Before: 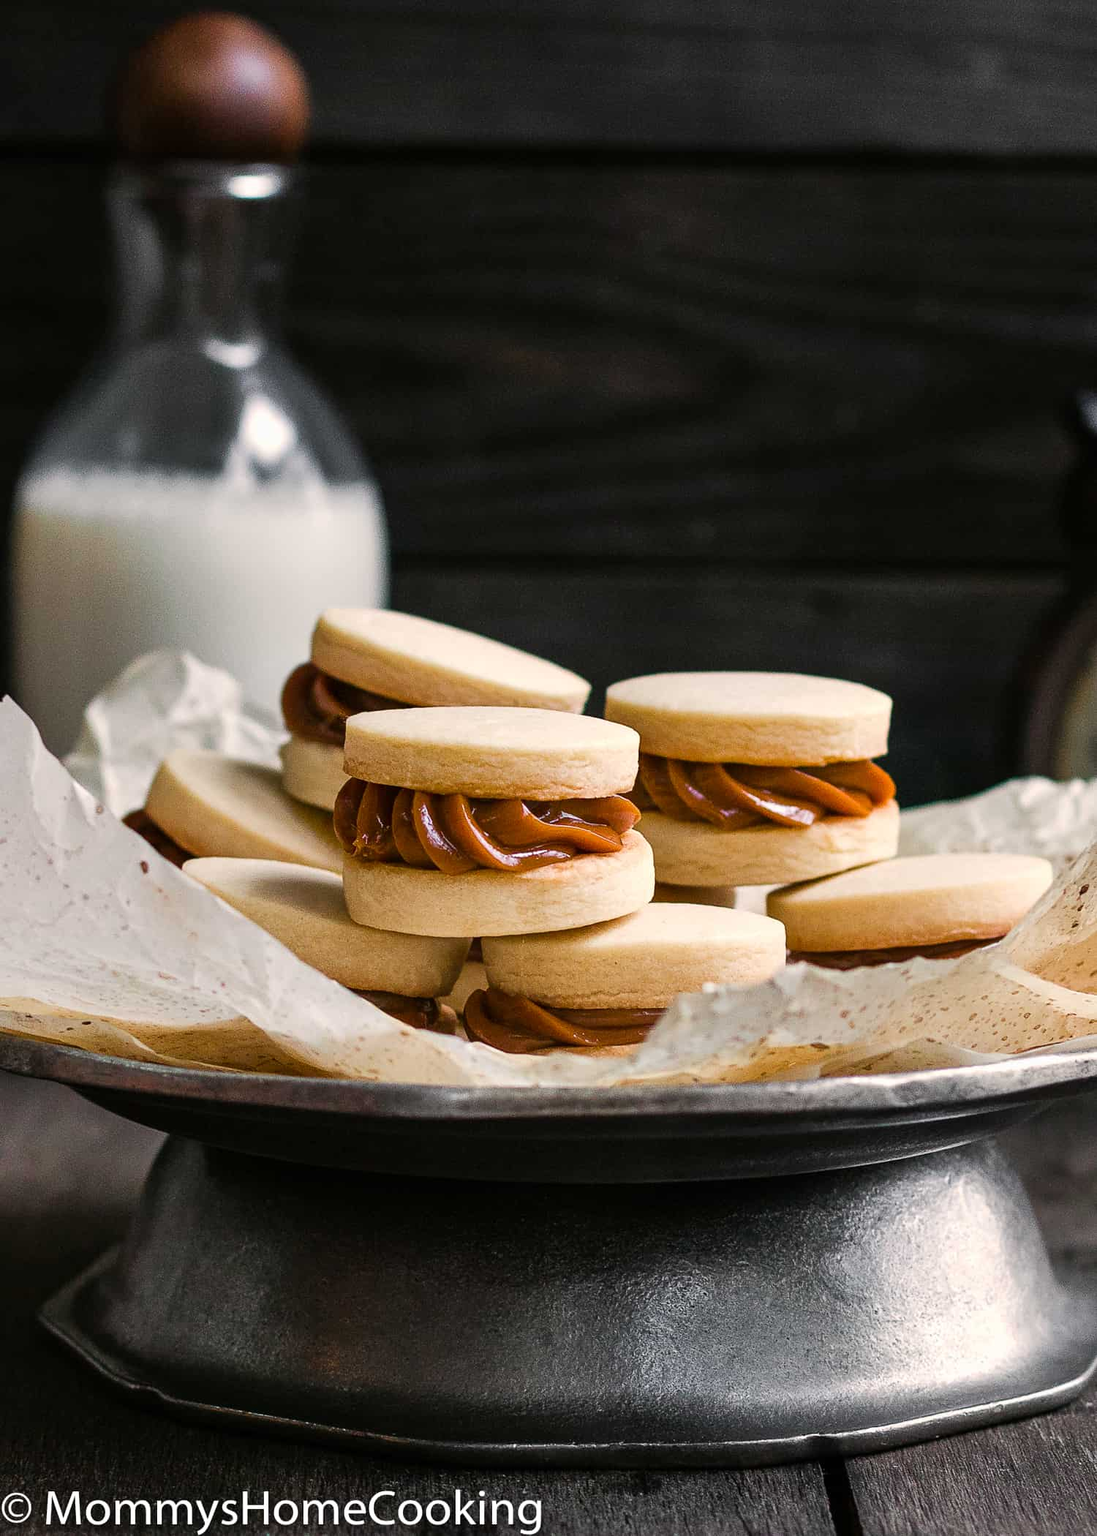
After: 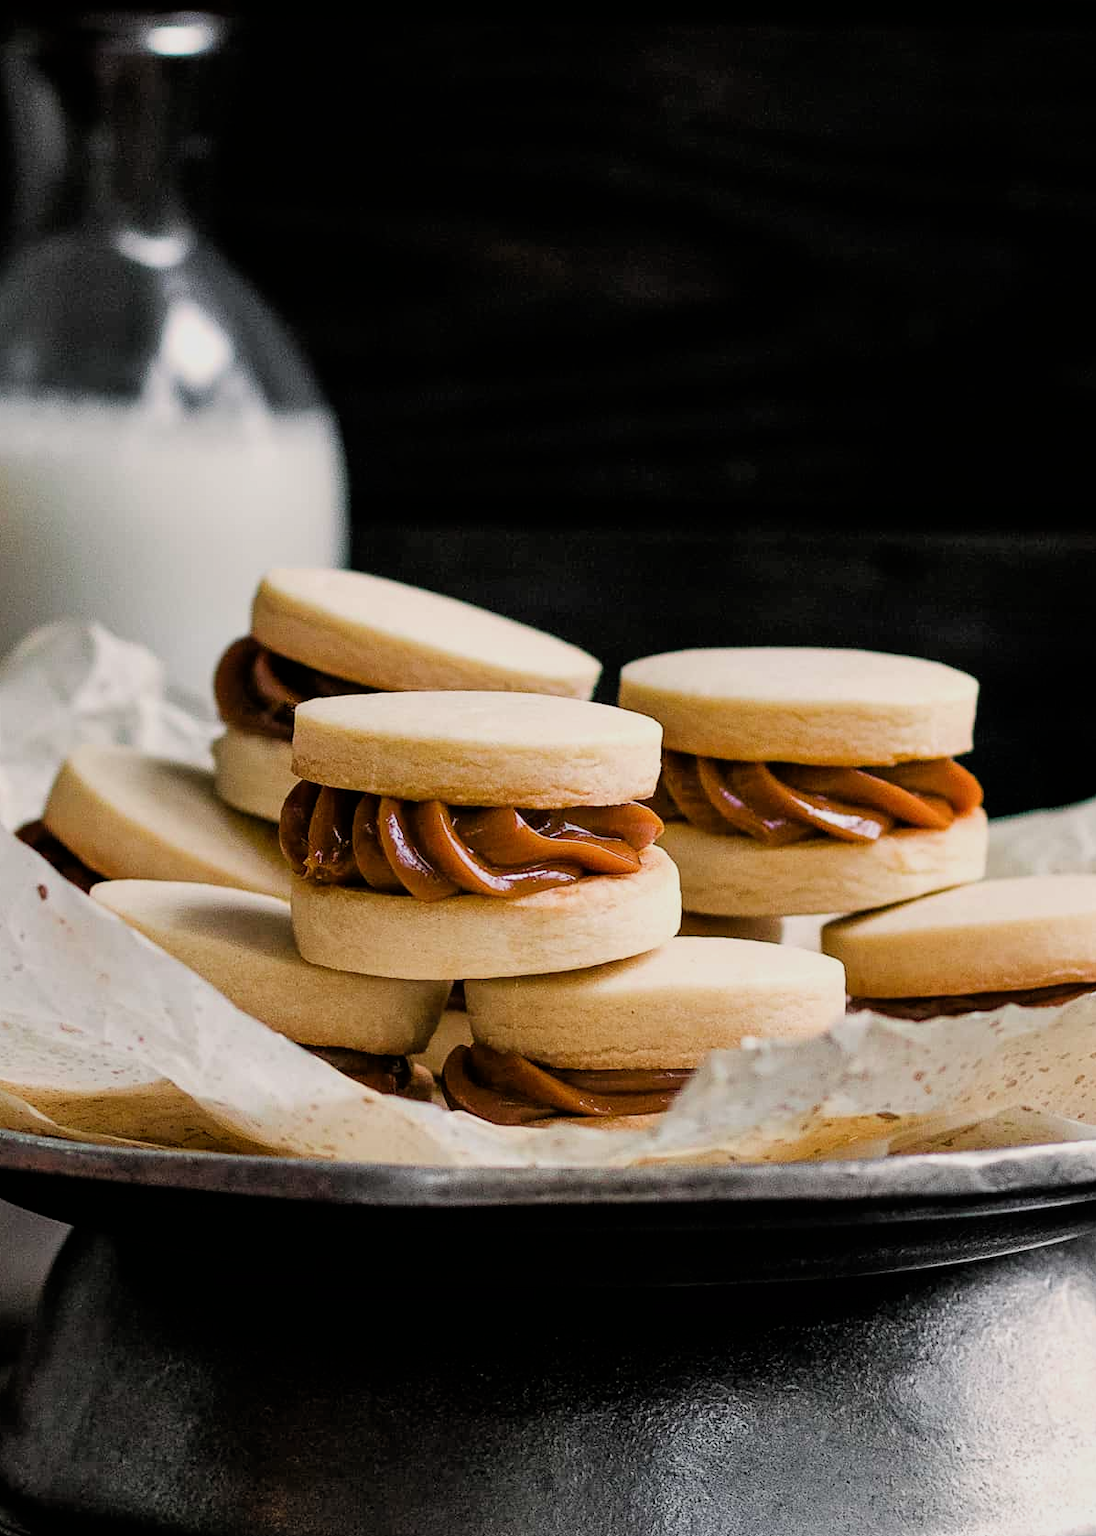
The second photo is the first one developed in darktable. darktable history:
filmic rgb: black relative exposure -5.83 EV, white relative exposure 3.4 EV, hardness 3.68
crop and rotate: left 10.071%, top 10.071%, right 10.02%, bottom 10.02%
